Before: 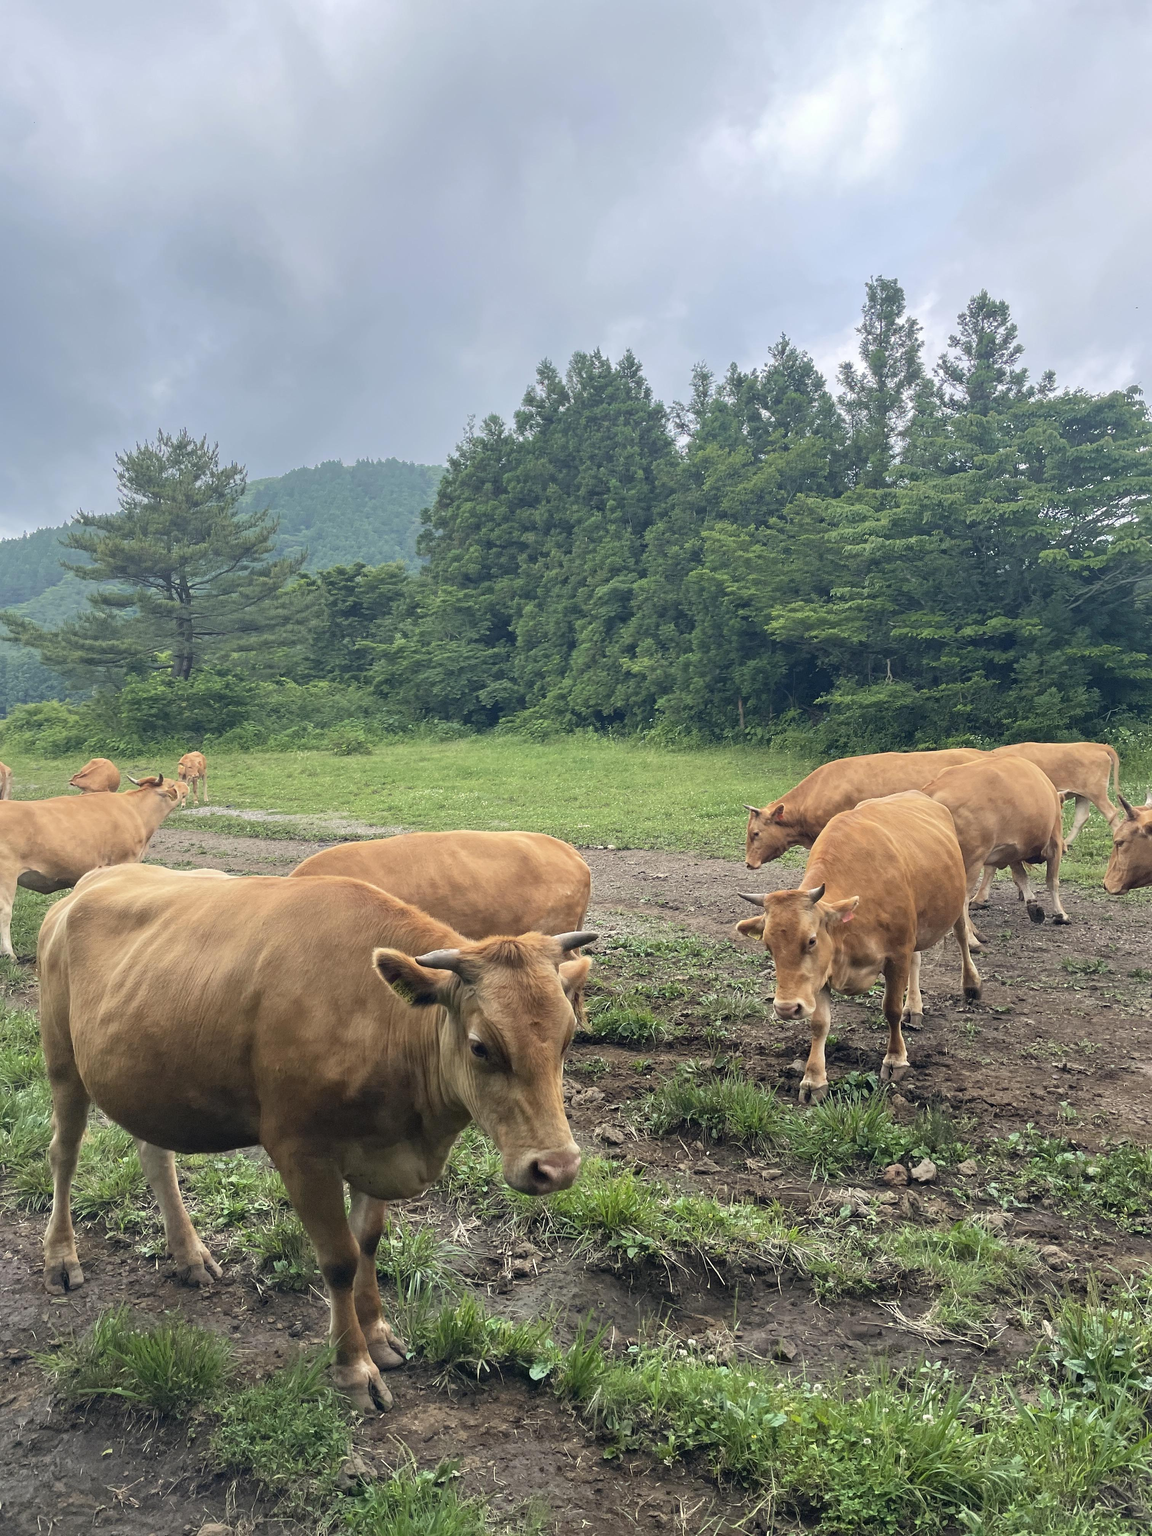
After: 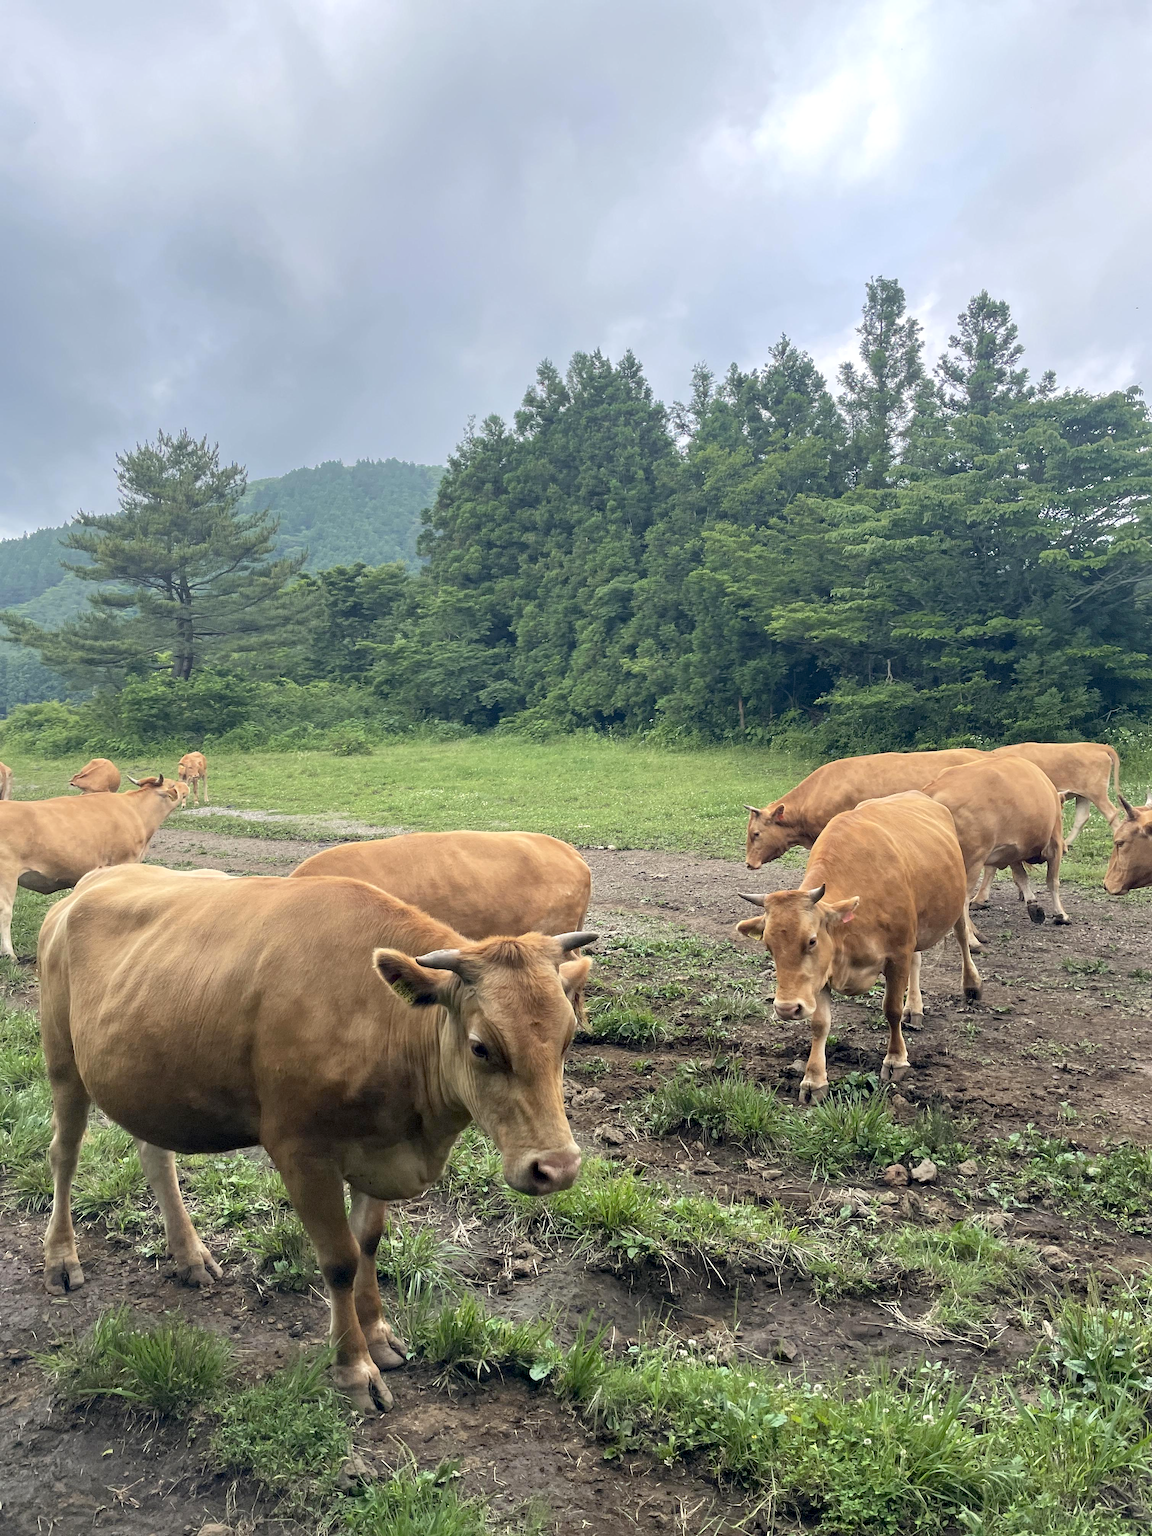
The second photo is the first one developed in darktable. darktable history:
exposure: black level correction 0.007, exposure 0.156 EV, compensate exposure bias true, compensate highlight preservation false
